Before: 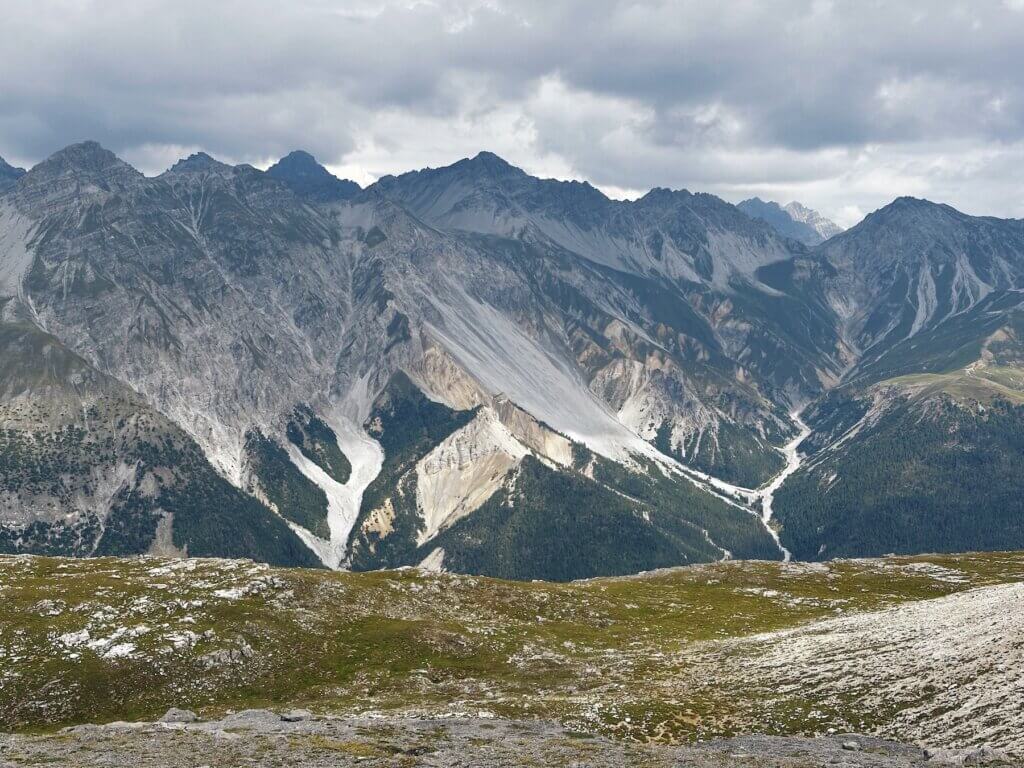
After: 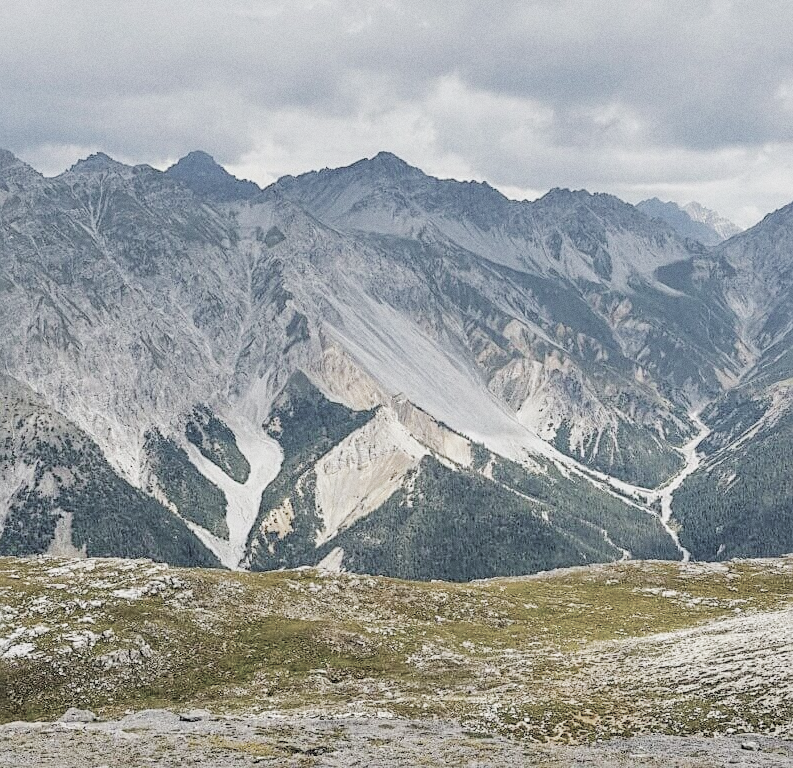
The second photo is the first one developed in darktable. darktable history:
color balance rgb: perceptual saturation grading › global saturation 25%, perceptual brilliance grading › mid-tones 10%, perceptual brilliance grading › shadows 15%, global vibrance 20%
contrast brightness saturation: brightness 0.18, saturation -0.5
sharpen: amount 0.478
crop: left 9.88%, right 12.664%
white balance: red 1, blue 1
filmic rgb: black relative exposure -7.65 EV, white relative exposure 4.56 EV, hardness 3.61
grain: coarseness 0.09 ISO
local contrast: detail 130%
